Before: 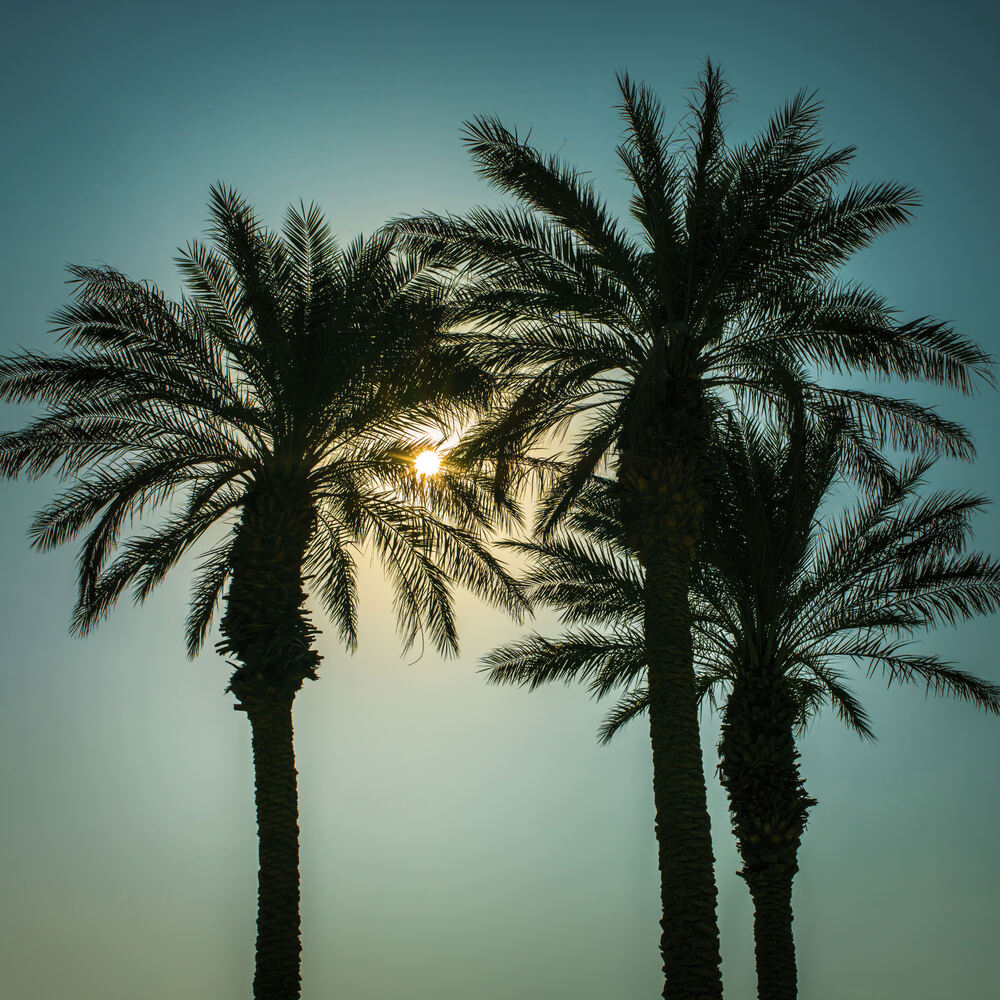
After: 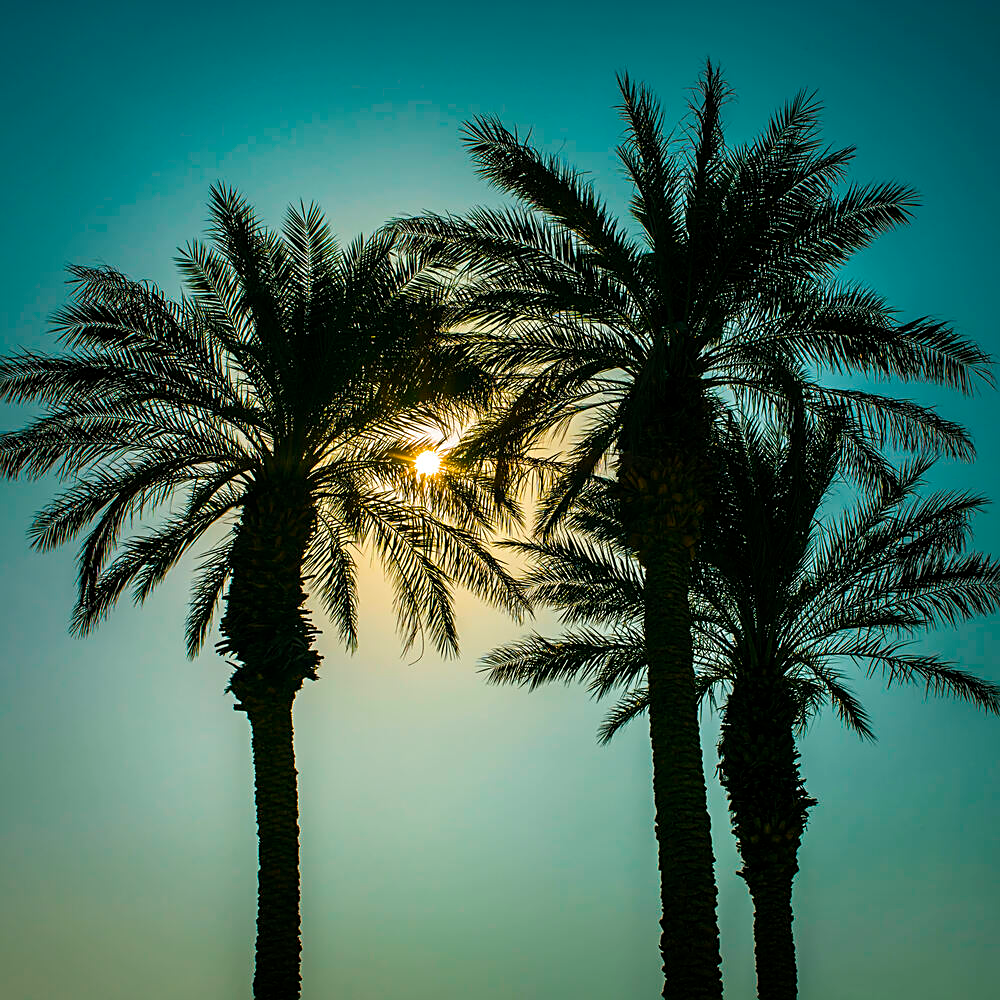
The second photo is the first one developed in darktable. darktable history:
color balance rgb: perceptual saturation grading › global saturation 30%, global vibrance 10%
sharpen: on, module defaults
